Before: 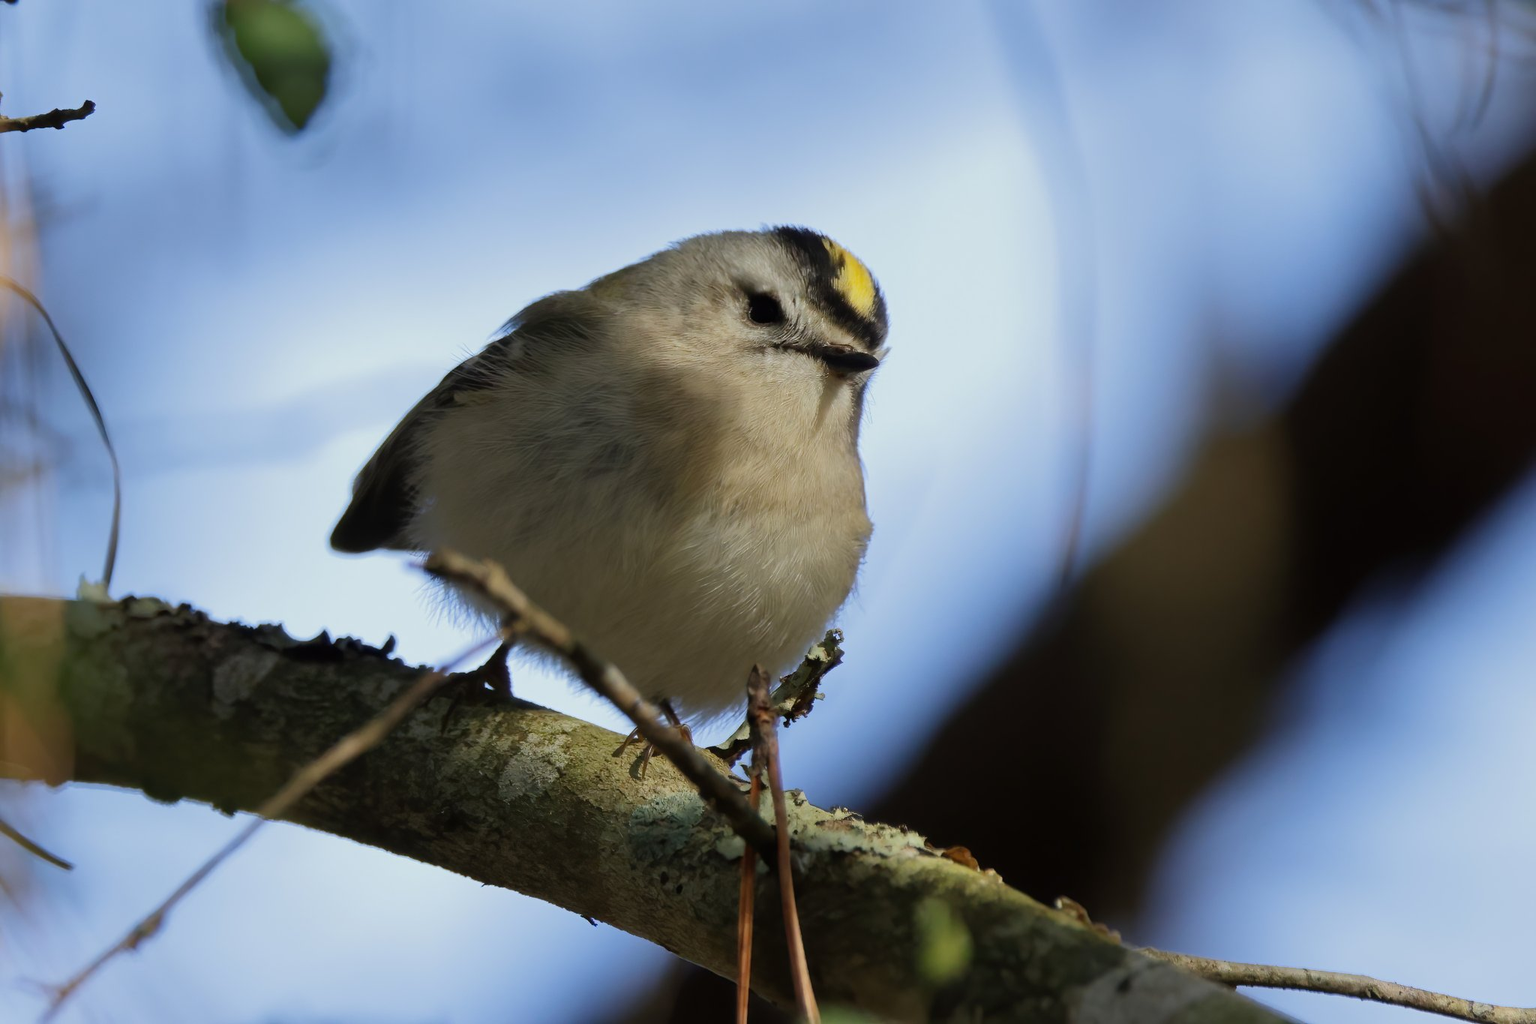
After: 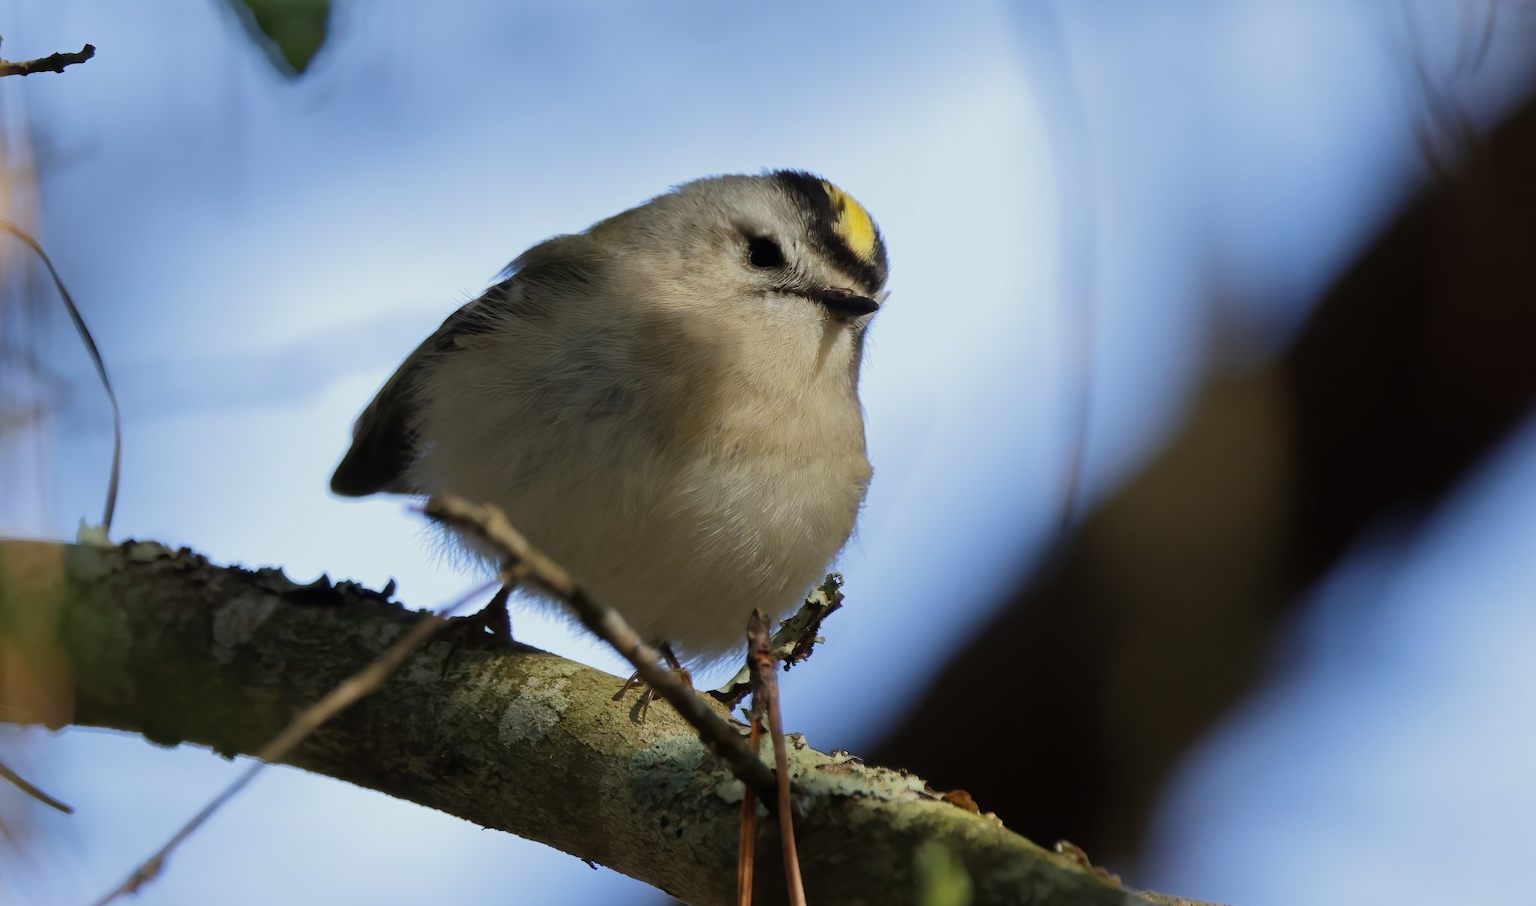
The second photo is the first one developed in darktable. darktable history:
crop and rotate: top 5.546%, bottom 5.837%
